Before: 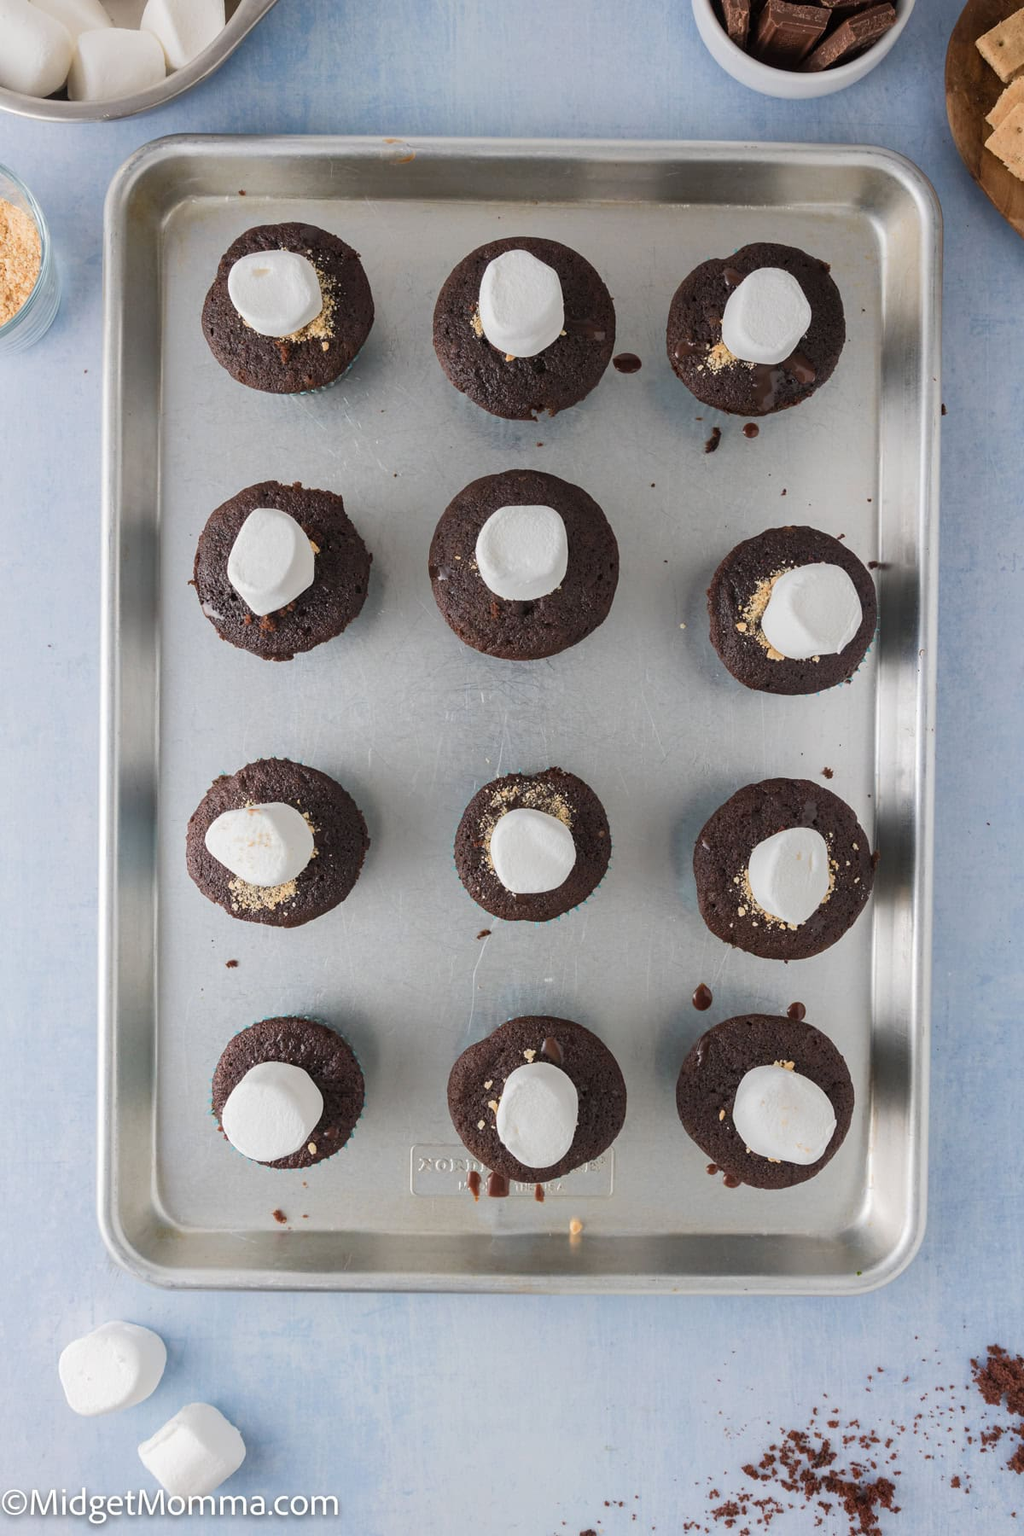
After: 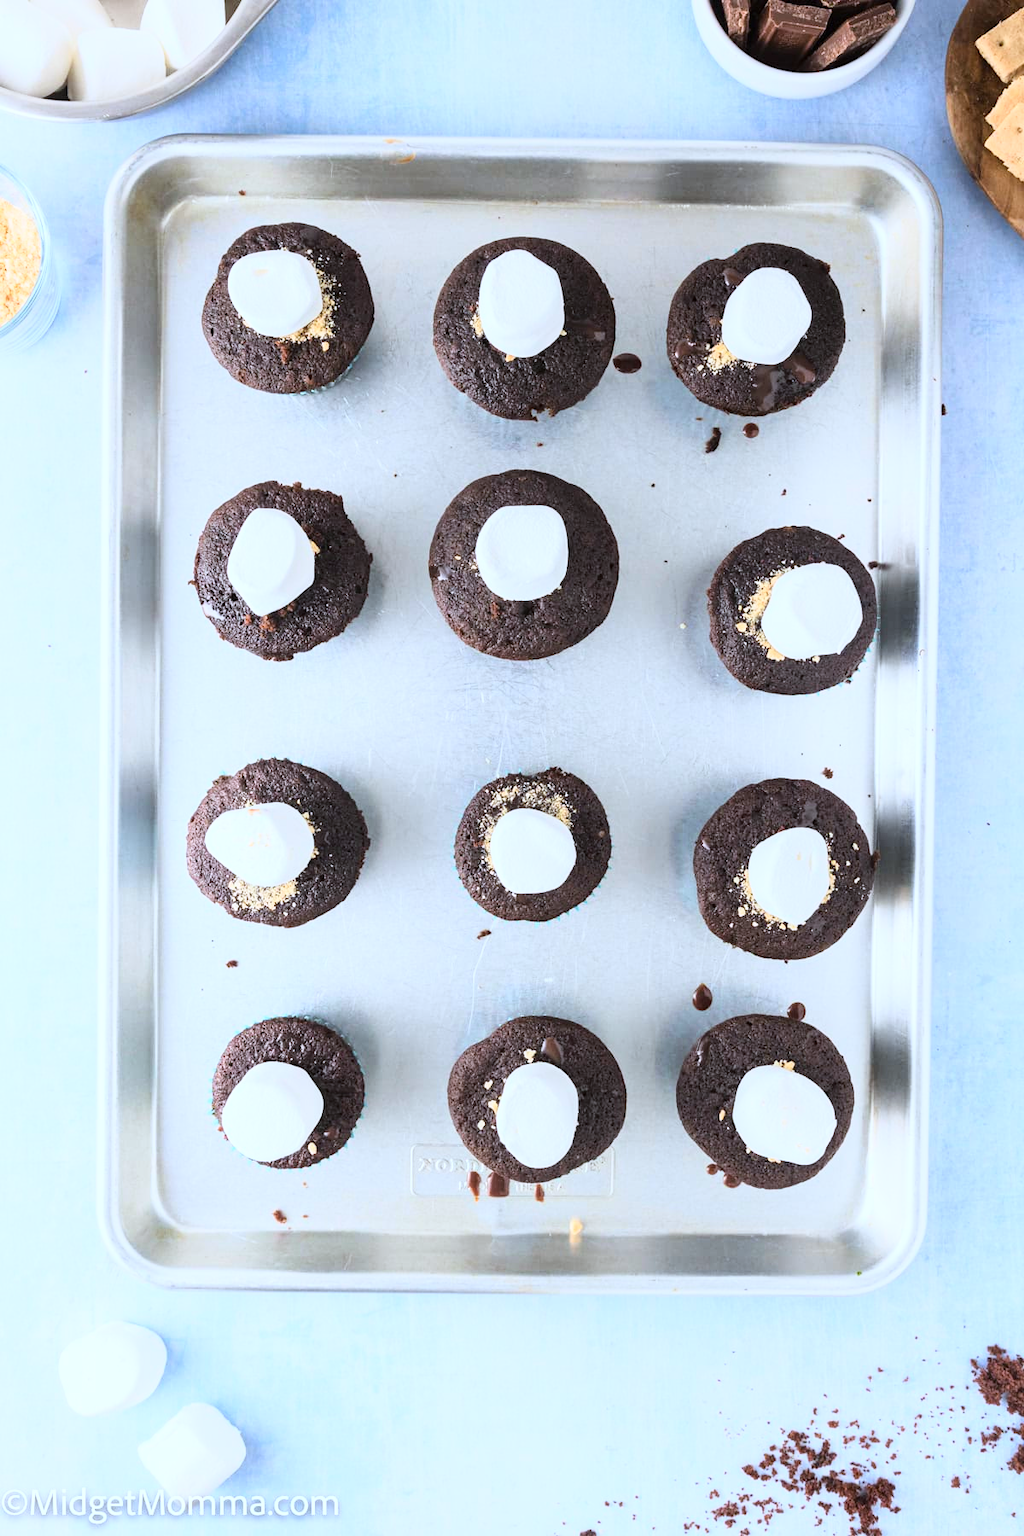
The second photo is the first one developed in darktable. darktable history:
white balance: red 0.924, blue 1.095
base curve: curves: ch0 [(0, 0) (0.018, 0.026) (0.143, 0.37) (0.33, 0.731) (0.458, 0.853) (0.735, 0.965) (0.905, 0.986) (1, 1)]
